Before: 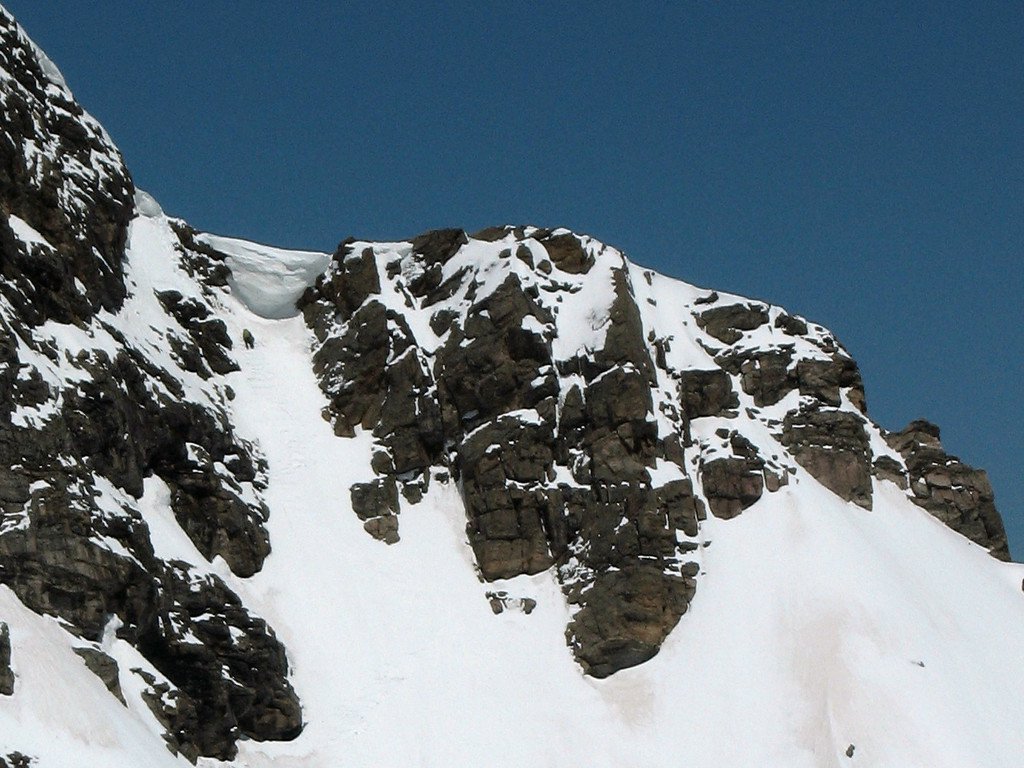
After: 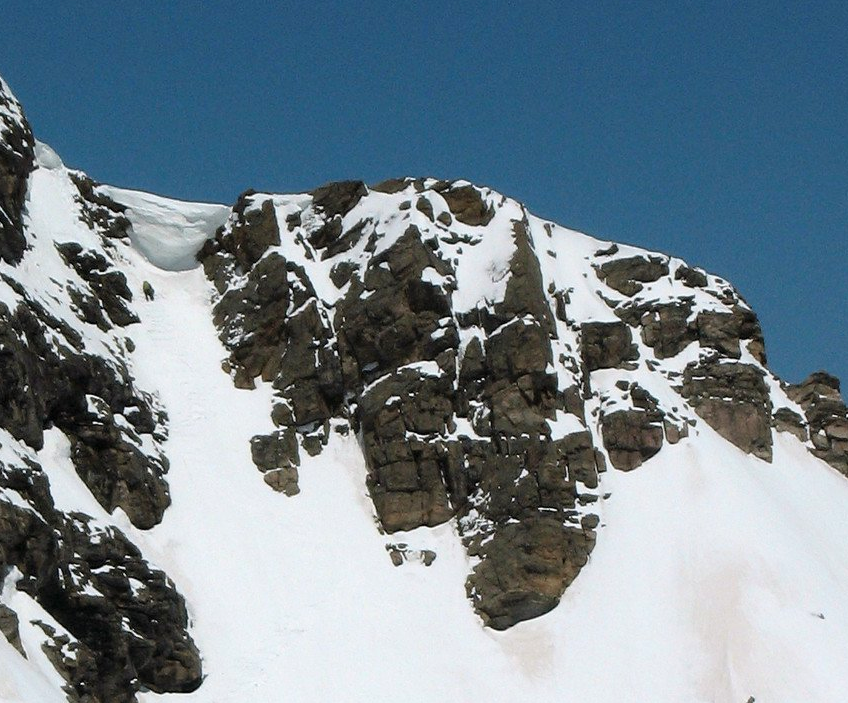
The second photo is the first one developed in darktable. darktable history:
crop: left 9.807%, top 6.259%, right 7.334%, bottom 2.177%
contrast brightness saturation: contrast 0.03, brightness 0.06, saturation 0.13
base curve: curves: ch0 [(0, 0) (0.283, 0.295) (1, 1)], preserve colors none
